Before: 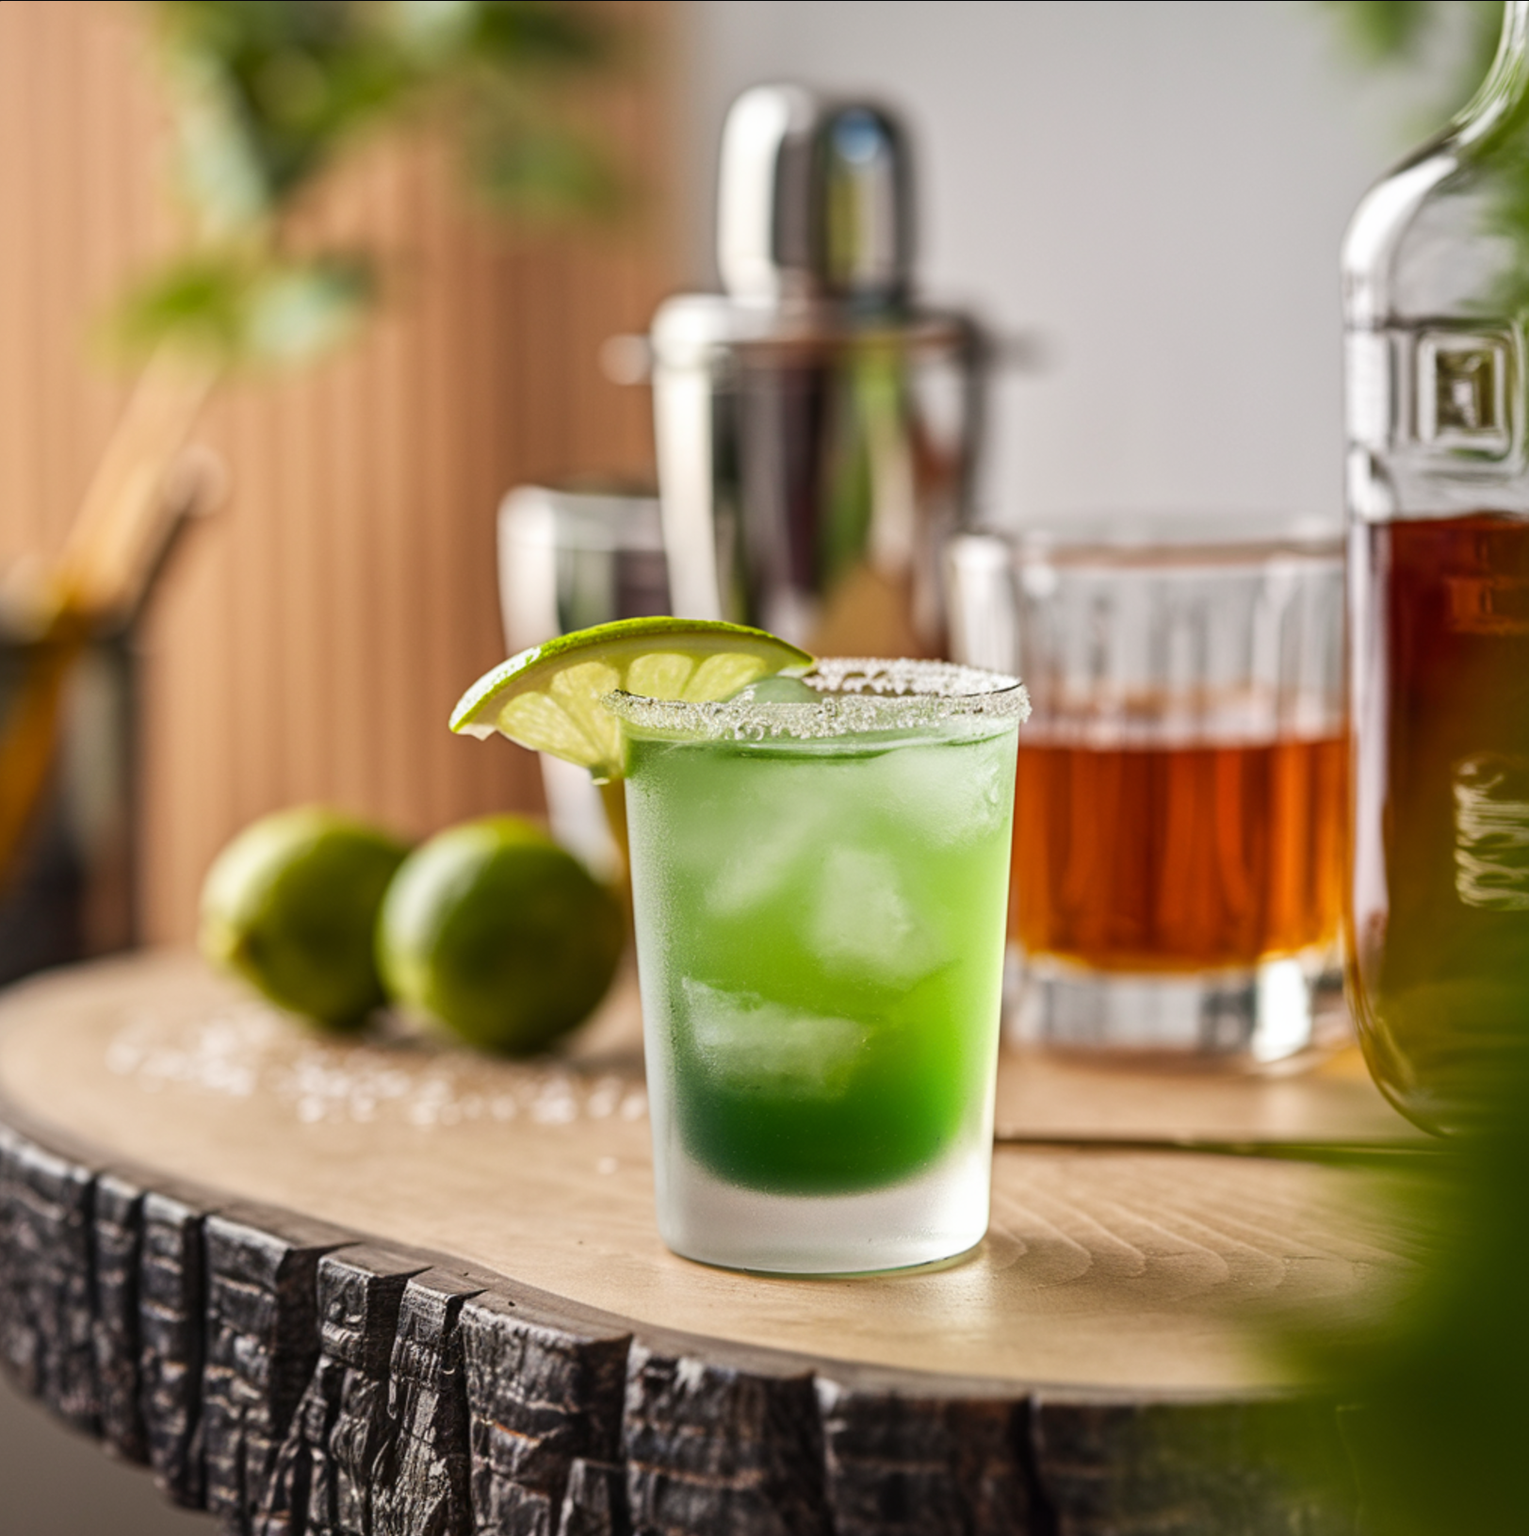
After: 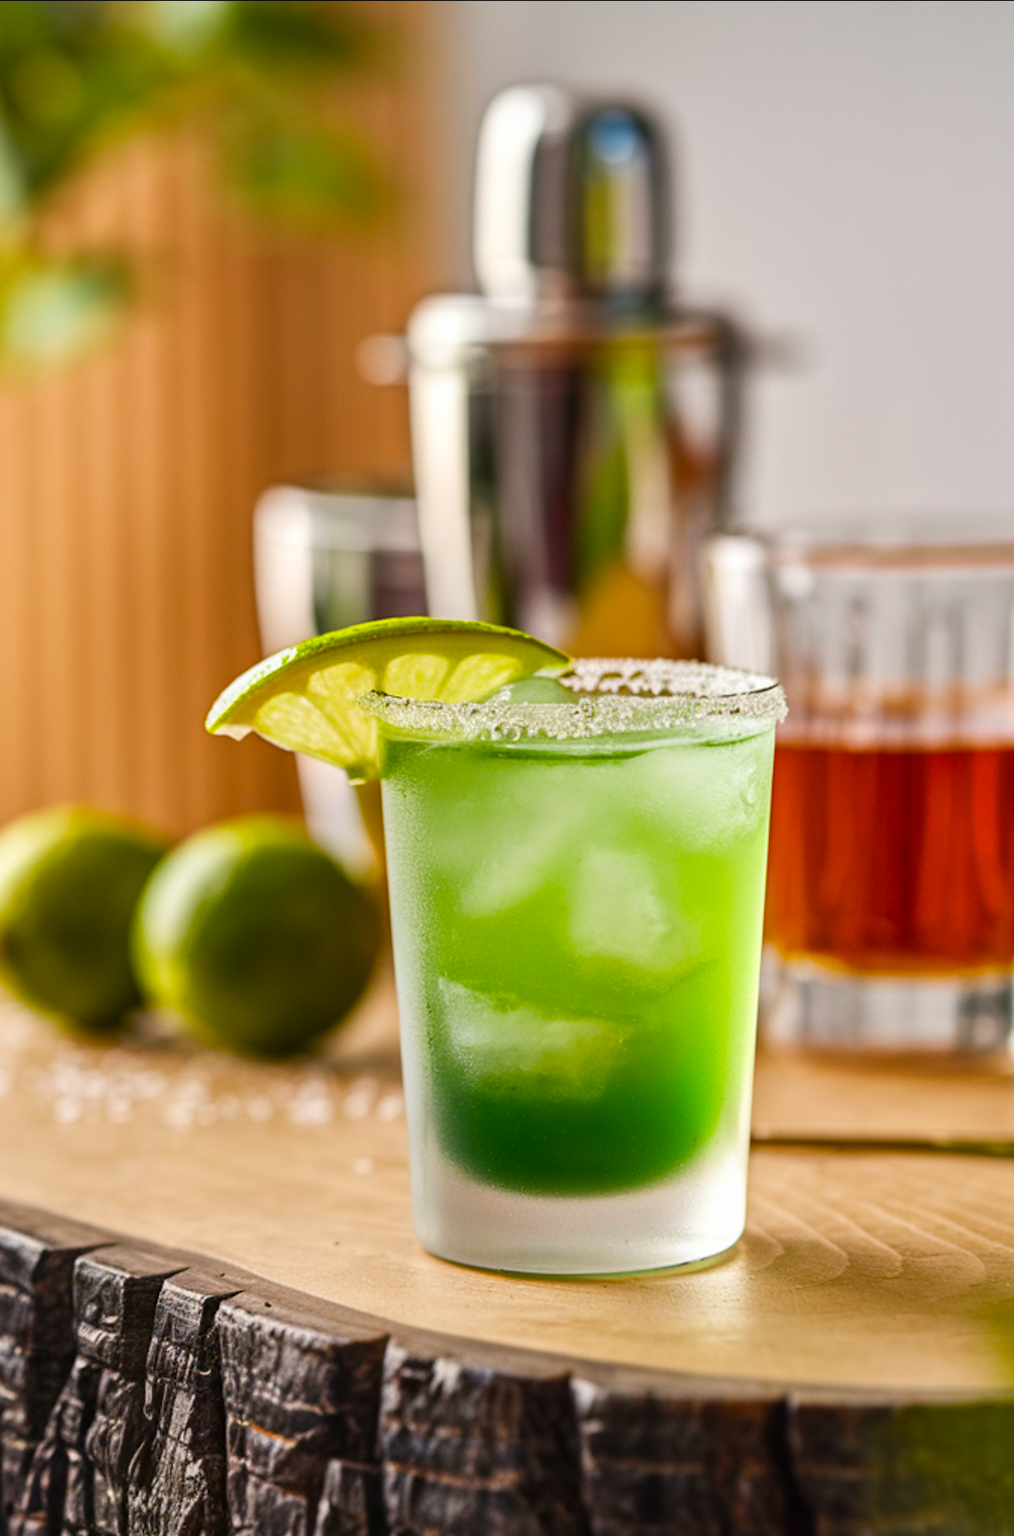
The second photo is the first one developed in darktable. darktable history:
crop and rotate: left 16.001%, right 17.673%
velvia: strength 32.03%, mid-tones bias 0.201
